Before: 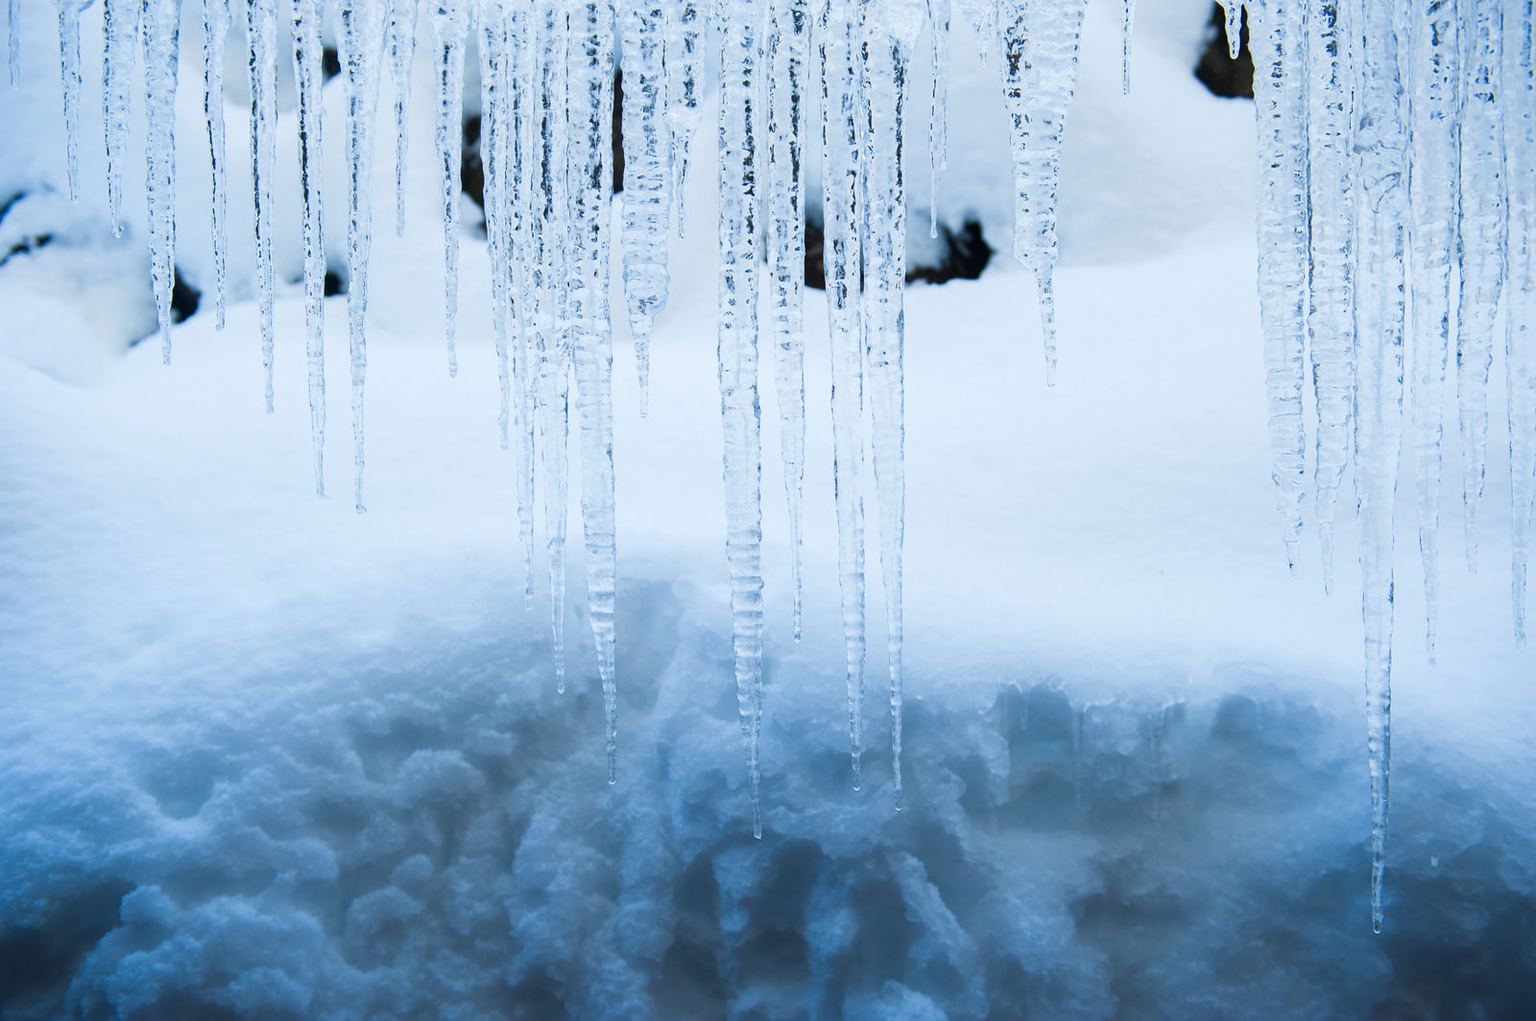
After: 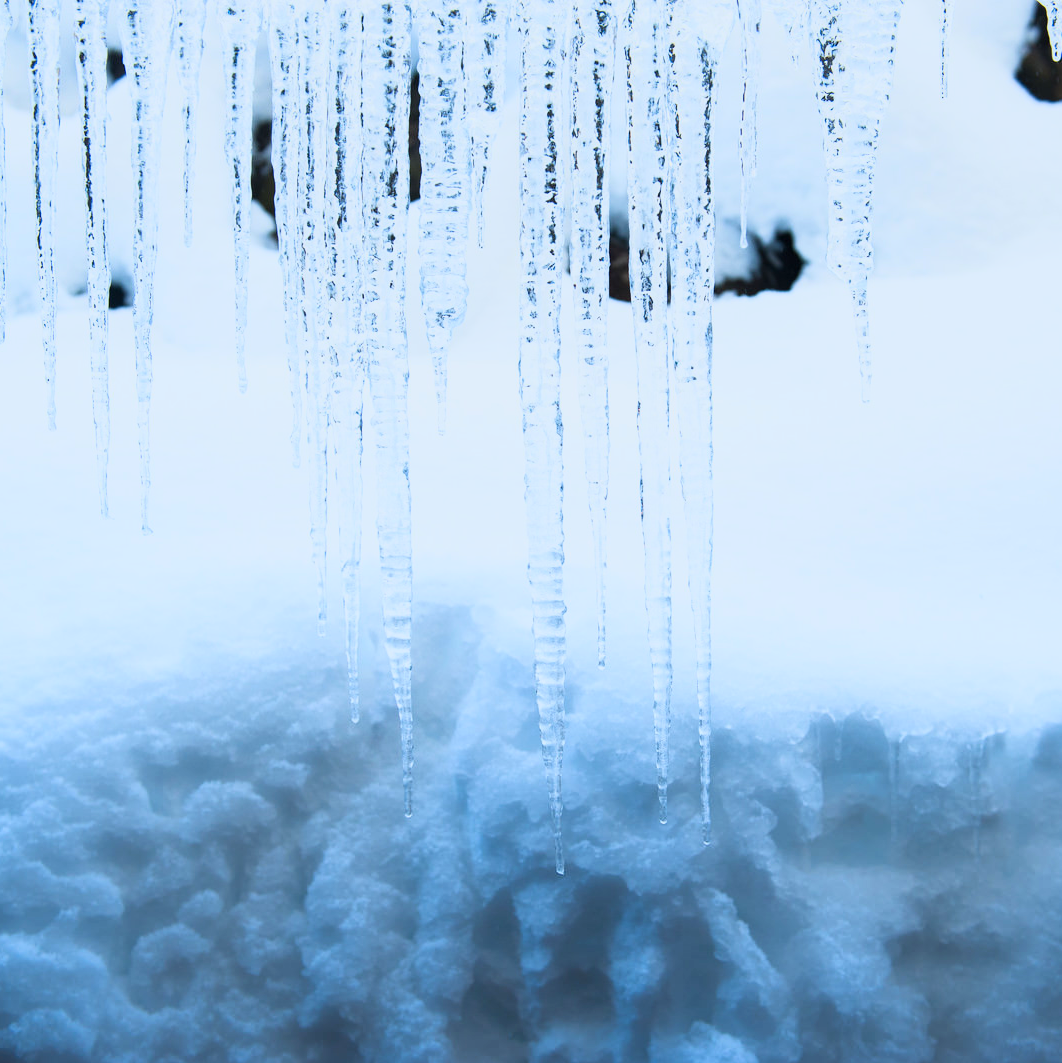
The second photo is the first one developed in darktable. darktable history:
crop and rotate: left 14.332%, right 19.26%
base curve: curves: ch0 [(0, 0) (0.088, 0.125) (0.176, 0.251) (0.354, 0.501) (0.613, 0.749) (1, 0.877)]
